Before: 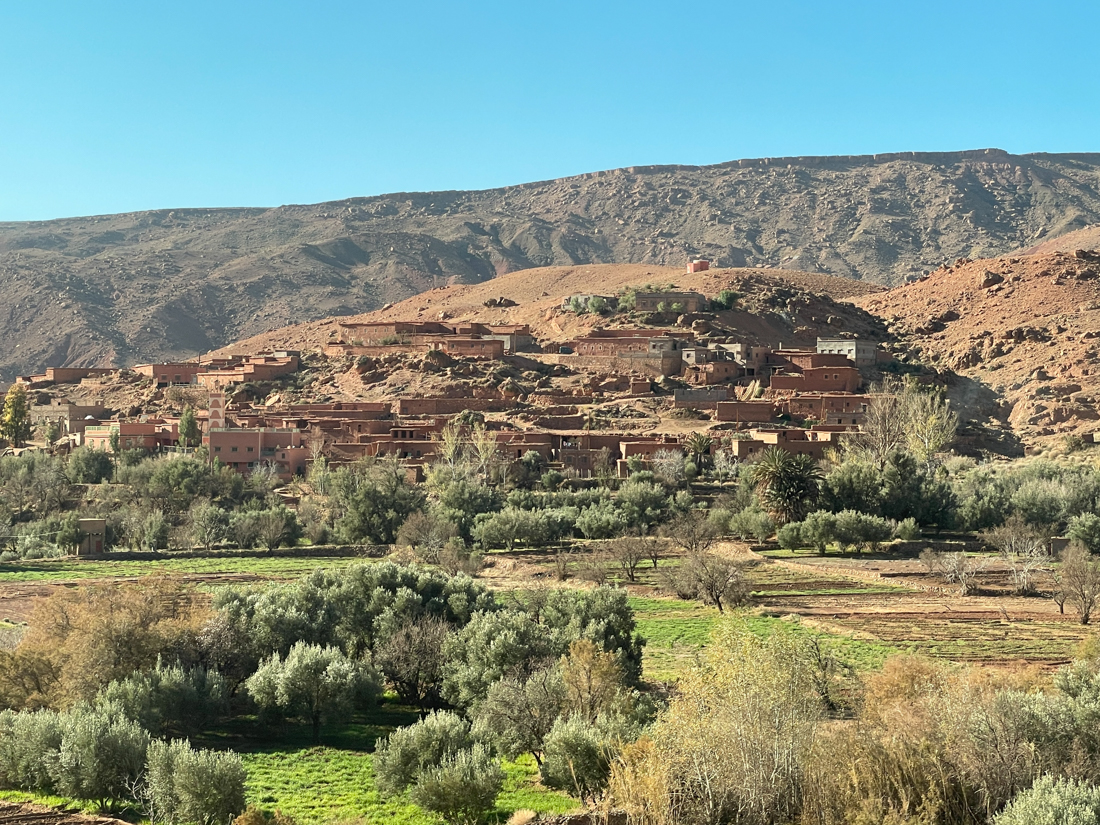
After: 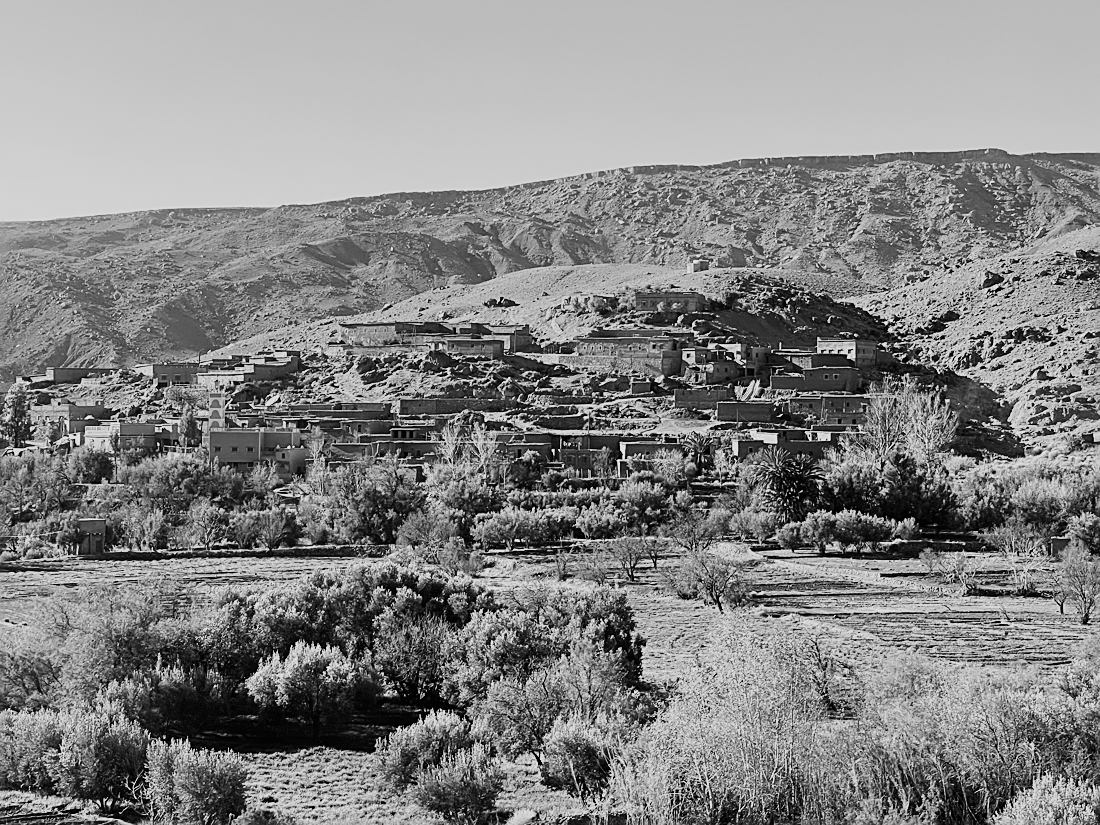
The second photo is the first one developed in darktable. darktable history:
sigmoid: contrast 1.6, skew -0.2, preserve hue 0%, red attenuation 0.1, red rotation 0.035, green attenuation 0.1, green rotation -0.017, blue attenuation 0.15, blue rotation -0.052, base primaries Rec2020
monochrome: on, module defaults
sharpen: on, module defaults
